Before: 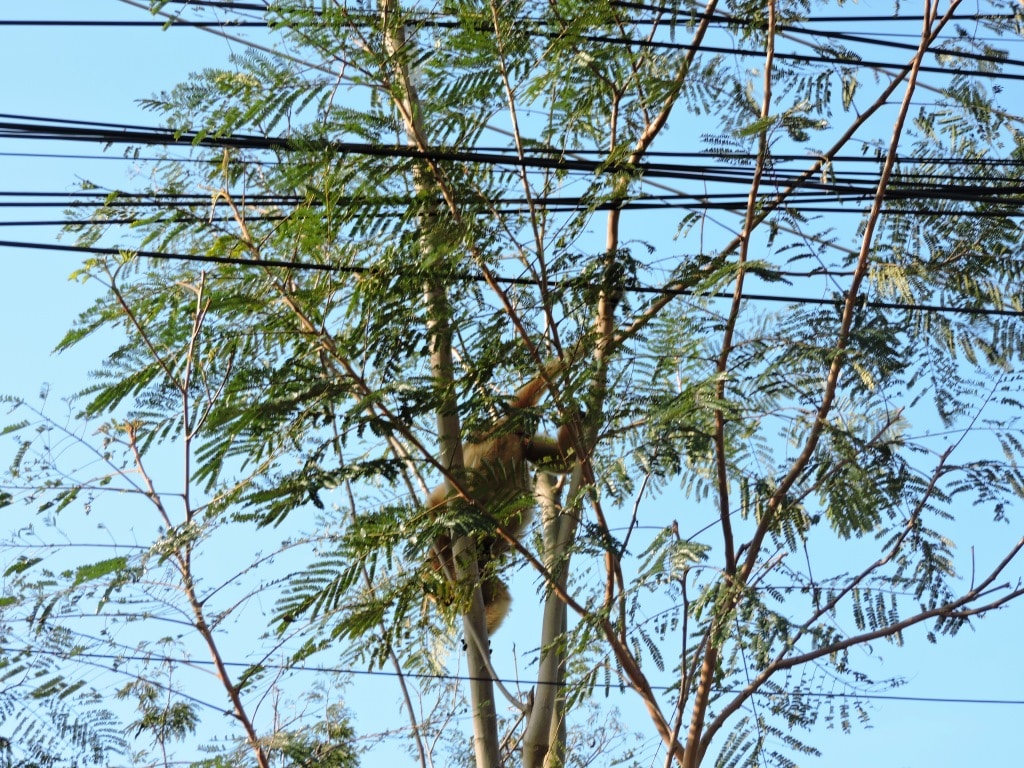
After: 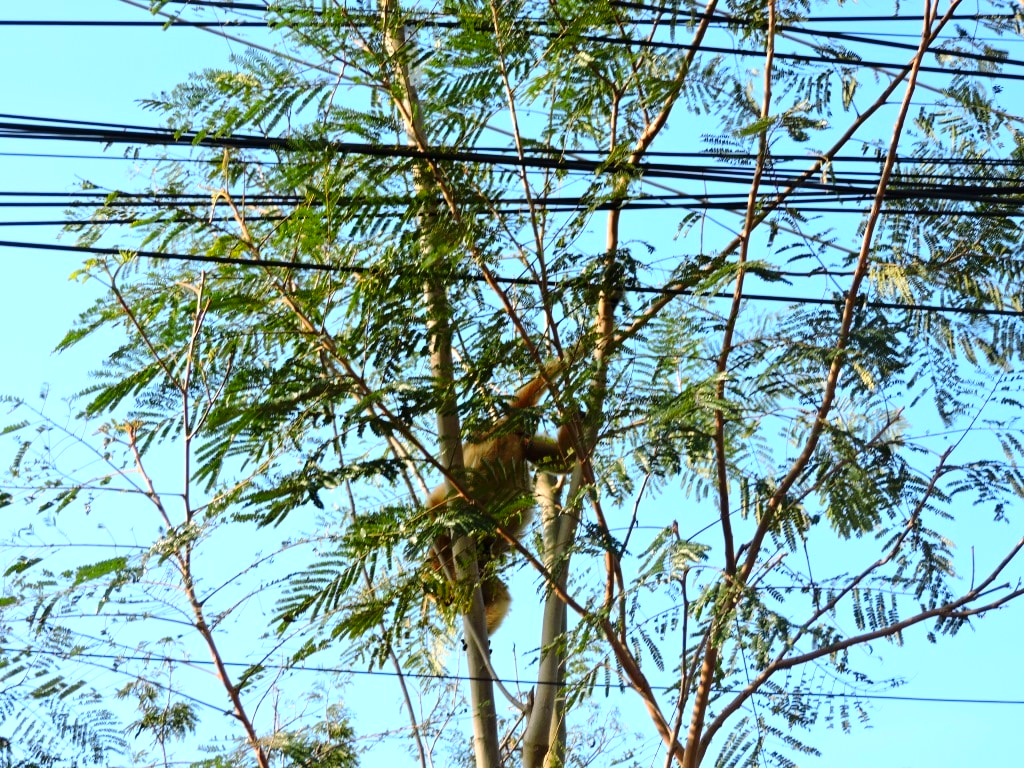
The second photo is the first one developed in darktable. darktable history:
contrast brightness saturation: contrast 0.16, saturation 0.32
exposure: exposure 0.2 EV, compensate highlight preservation false
